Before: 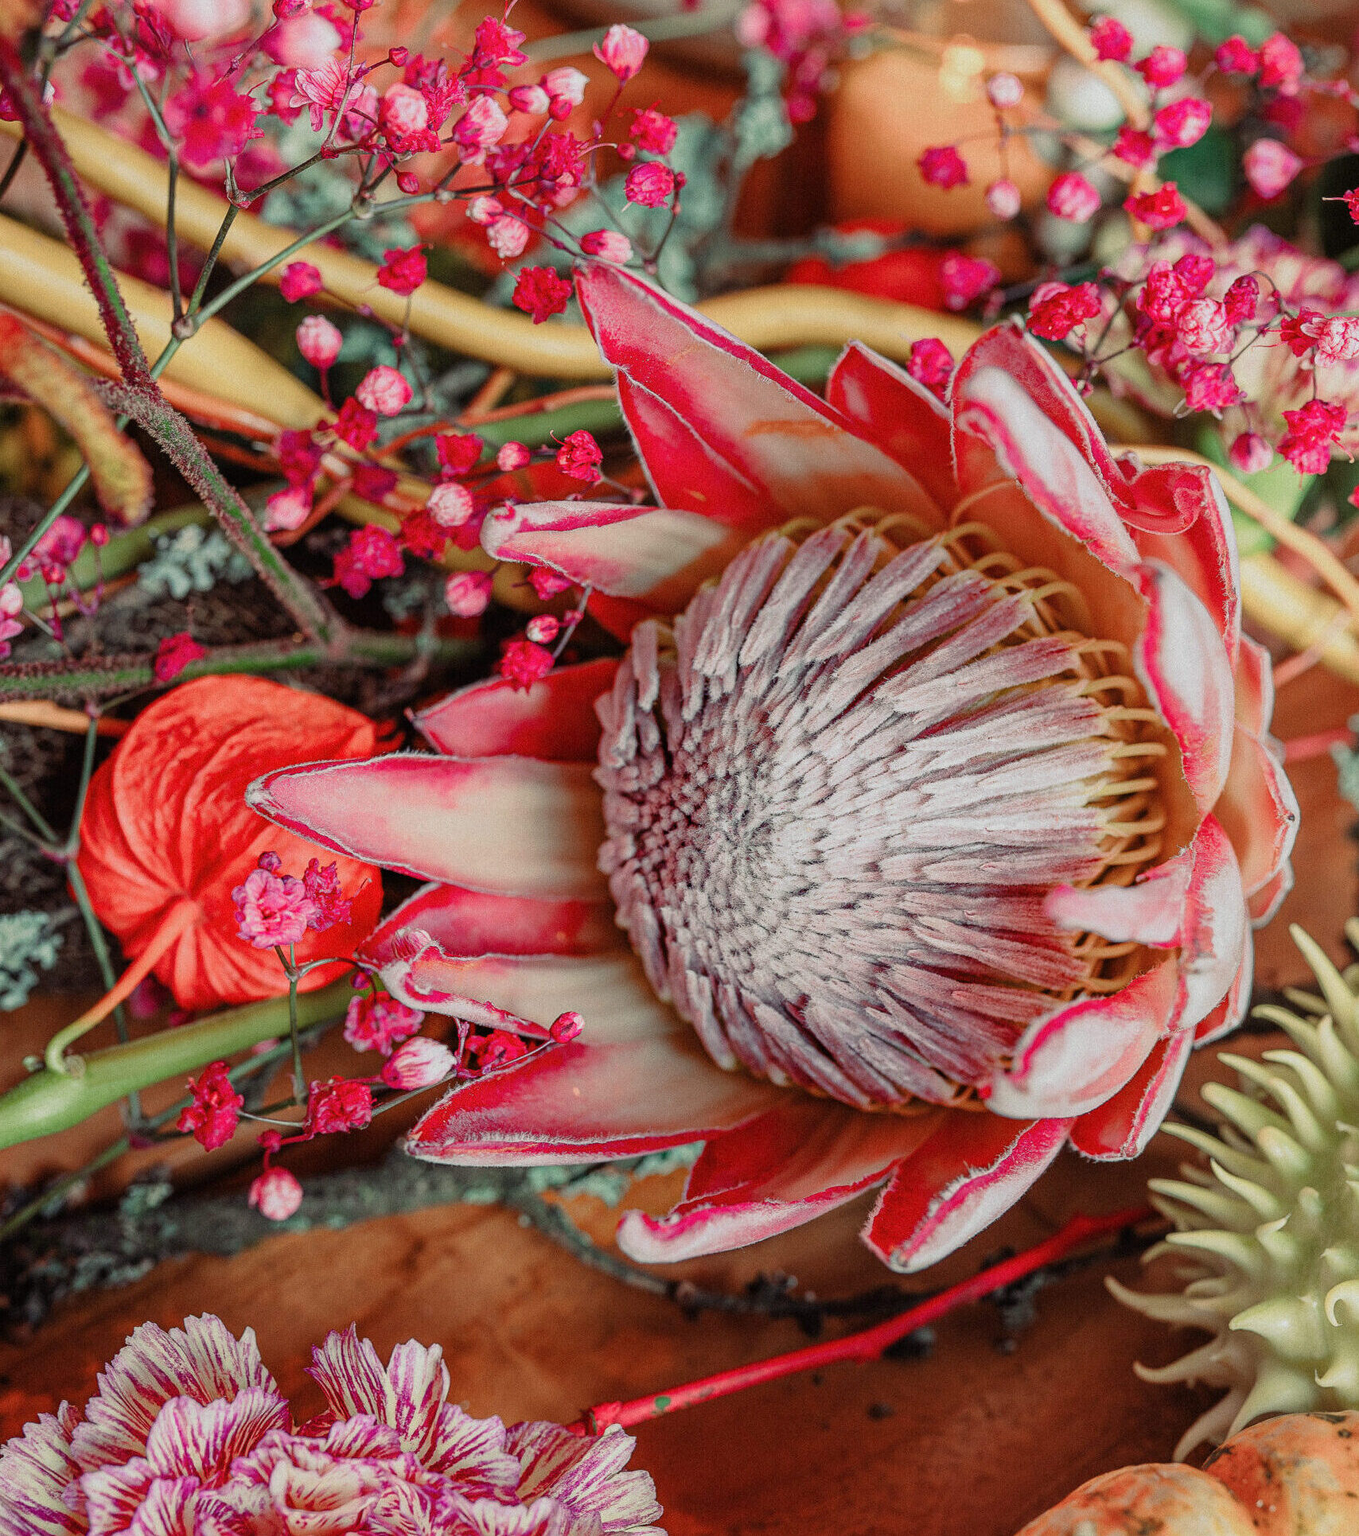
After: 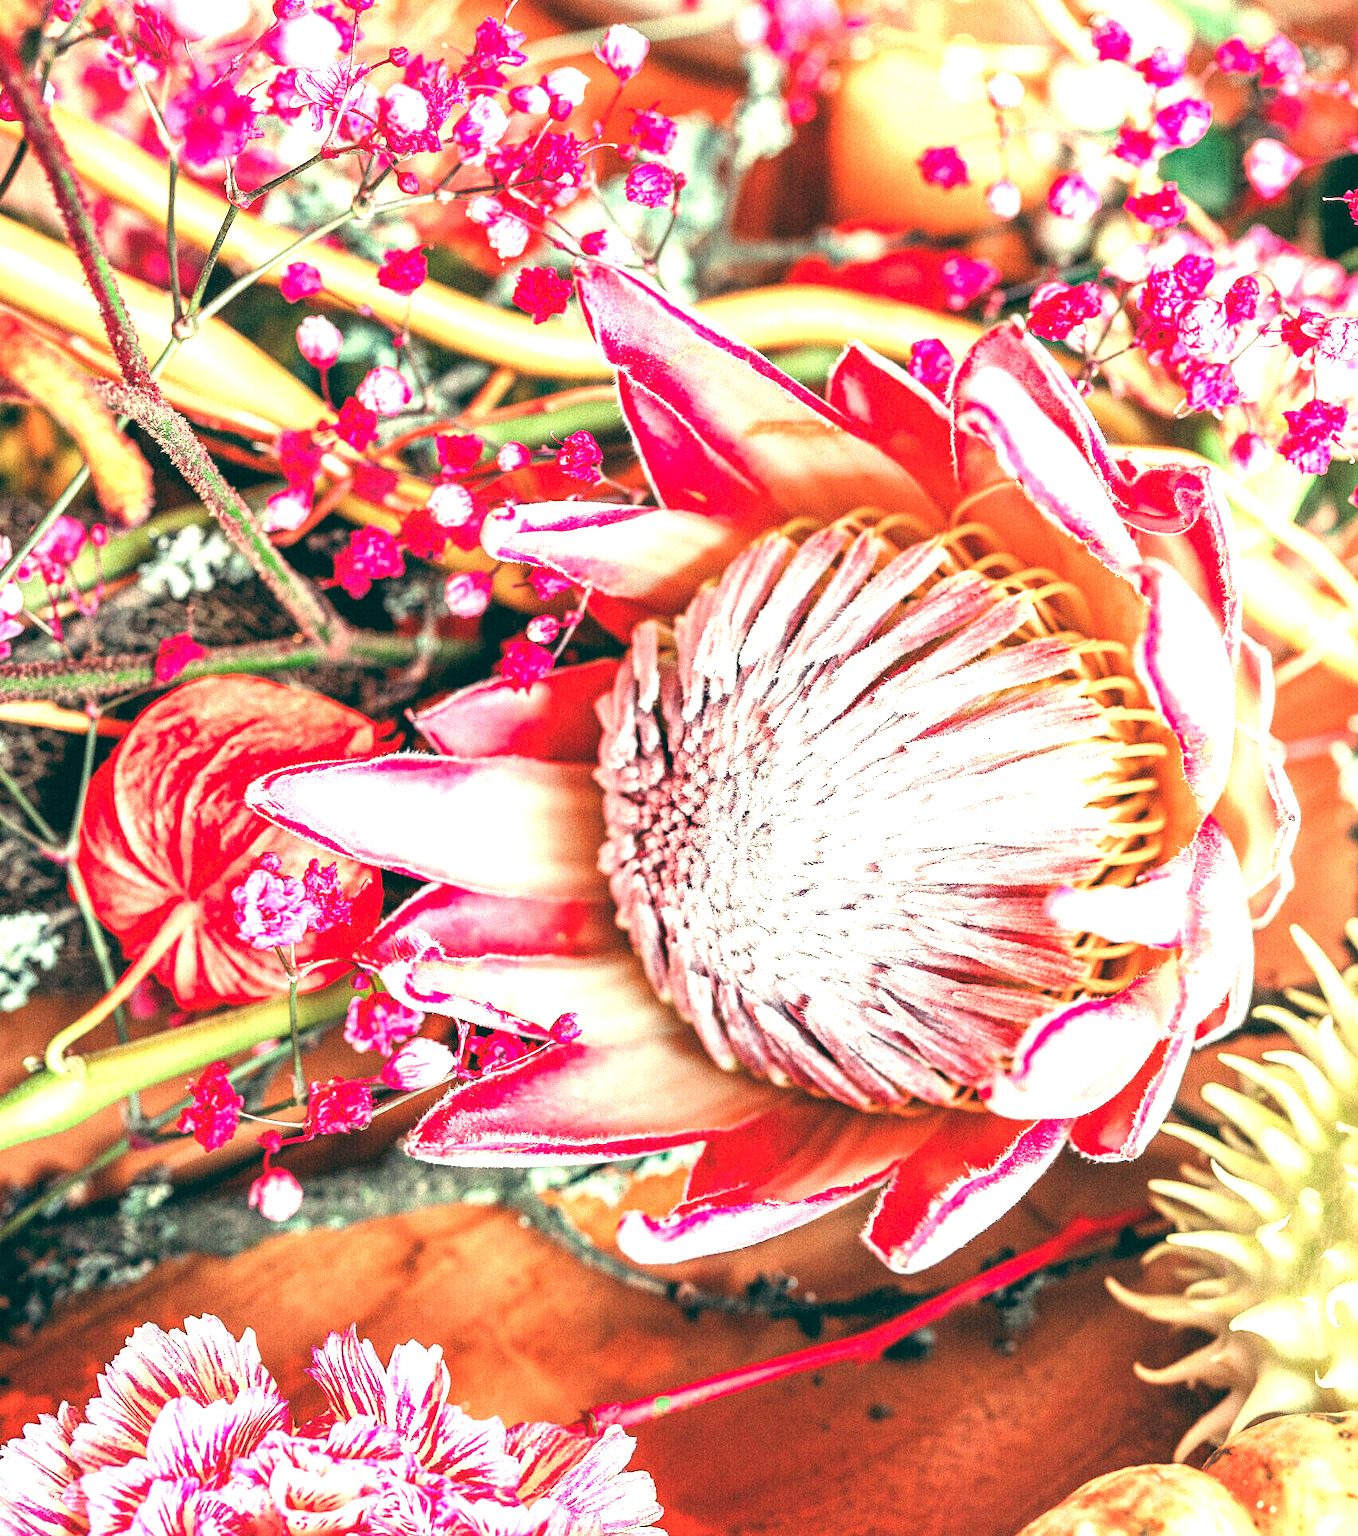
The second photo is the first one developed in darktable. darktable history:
color balance: lift [1.005, 0.99, 1.007, 1.01], gamma [1, 0.979, 1.011, 1.021], gain [0.923, 1.098, 1.025, 0.902], input saturation 90.45%, contrast 7.73%, output saturation 105.91%
exposure: exposure 2 EV, compensate exposure bias true, compensate highlight preservation false
